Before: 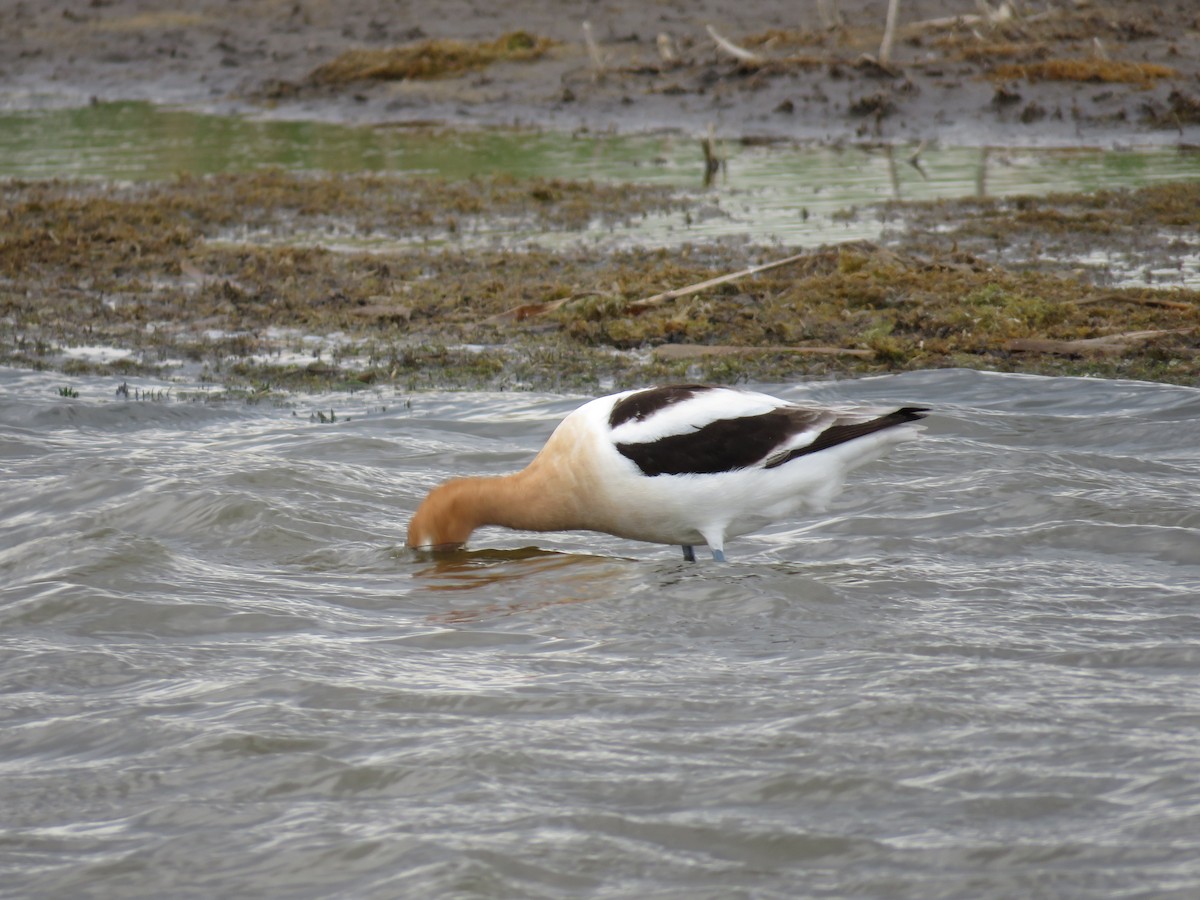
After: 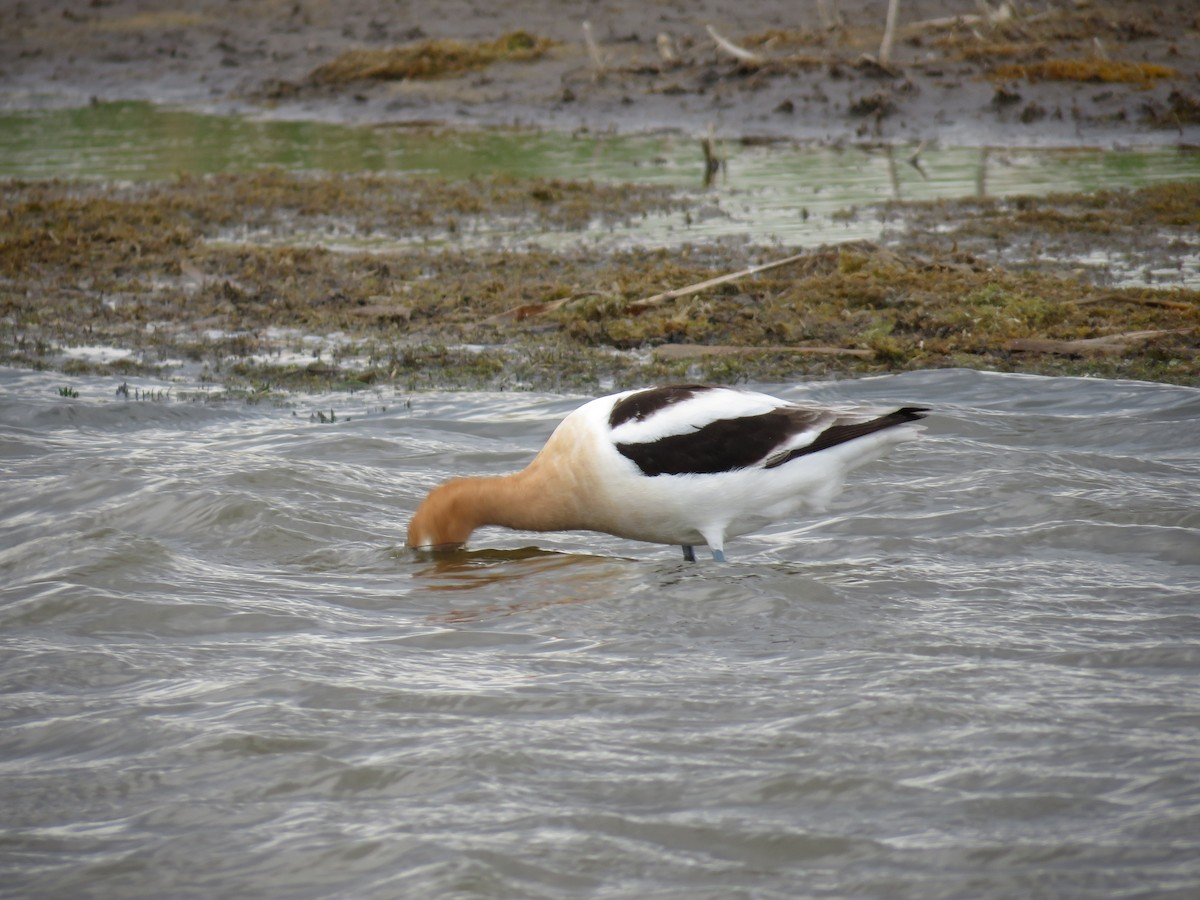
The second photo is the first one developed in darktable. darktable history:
vignetting: saturation 0.371, center (-0.01, 0), unbound false
